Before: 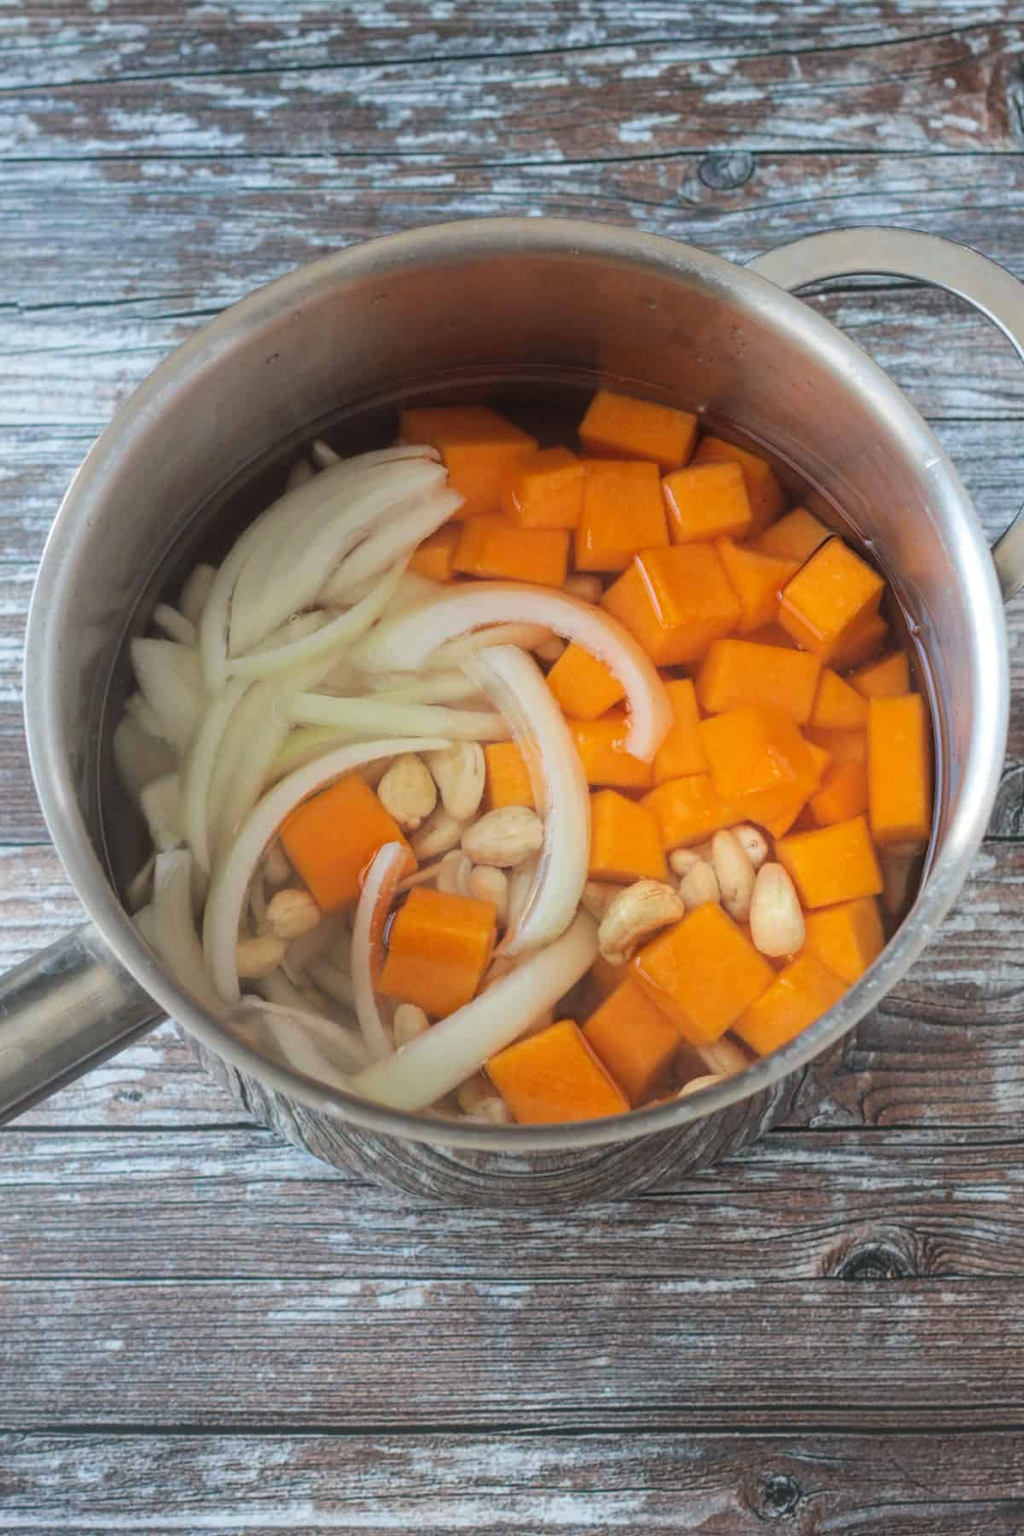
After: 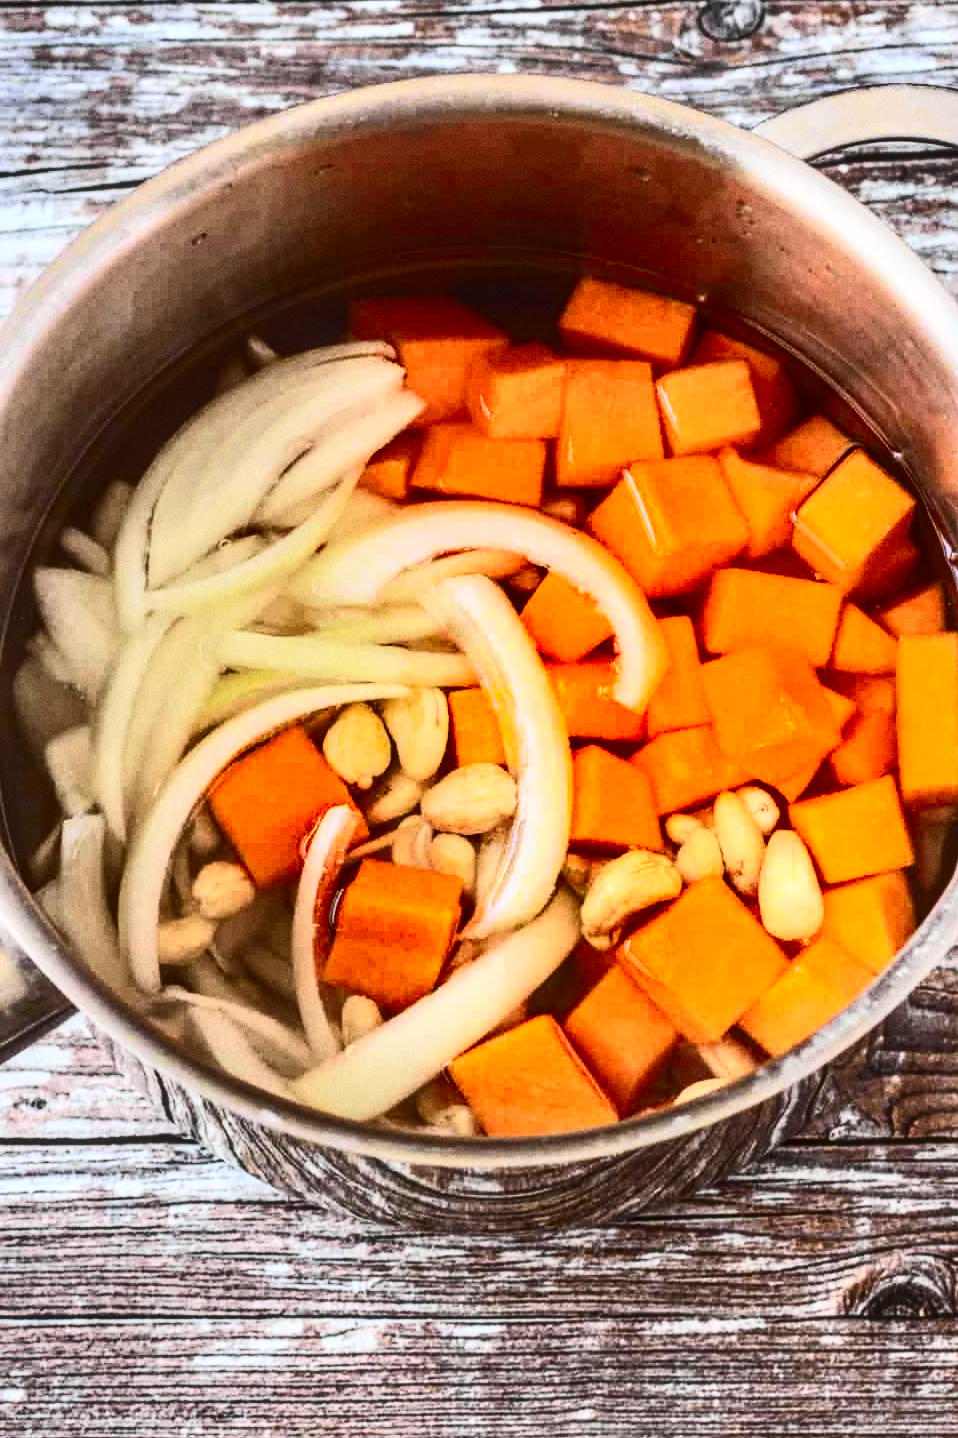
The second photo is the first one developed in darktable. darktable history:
crop and rotate: left 10.071%, top 10.071%, right 10.02%, bottom 10.02%
shadows and highlights: white point adjustment 0.1, highlights -70, soften with gaussian
contrast brightness saturation: contrast 0.62, brightness 0.34, saturation 0.14
tone curve: curves: ch0 [(0, 0) (0.037, 0.025) (0.131, 0.093) (0.275, 0.256) (0.476, 0.517) (0.607, 0.667) (0.691, 0.745) (0.789, 0.836) (0.911, 0.925) (0.997, 0.995)]; ch1 [(0, 0) (0.301, 0.3) (0.444, 0.45) (0.493, 0.495) (0.507, 0.503) (0.534, 0.533) (0.582, 0.58) (0.658, 0.693) (0.746, 0.77) (1, 1)]; ch2 [(0, 0) (0.246, 0.233) (0.36, 0.352) (0.415, 0.418) (0.476, 0.492) (0.502, 0.504) (0.525, 0.518) (0.539, 0.544) (0.586, 0.602) (0.634, 0.651) (0.706, 0.727) (0.853, 0.852) (1, 0.951)], color space Lab, independent channels, preserve colors none
grain: coarseness 0.09 ISO
white balance: red 1.004, blue 1.024
local contrast: on, module defaults
rgb levels: mode RGB, independent channels, levels [[0, 0.5, 1], [0, 0.521, 1], [0, 0.536, 1]]
